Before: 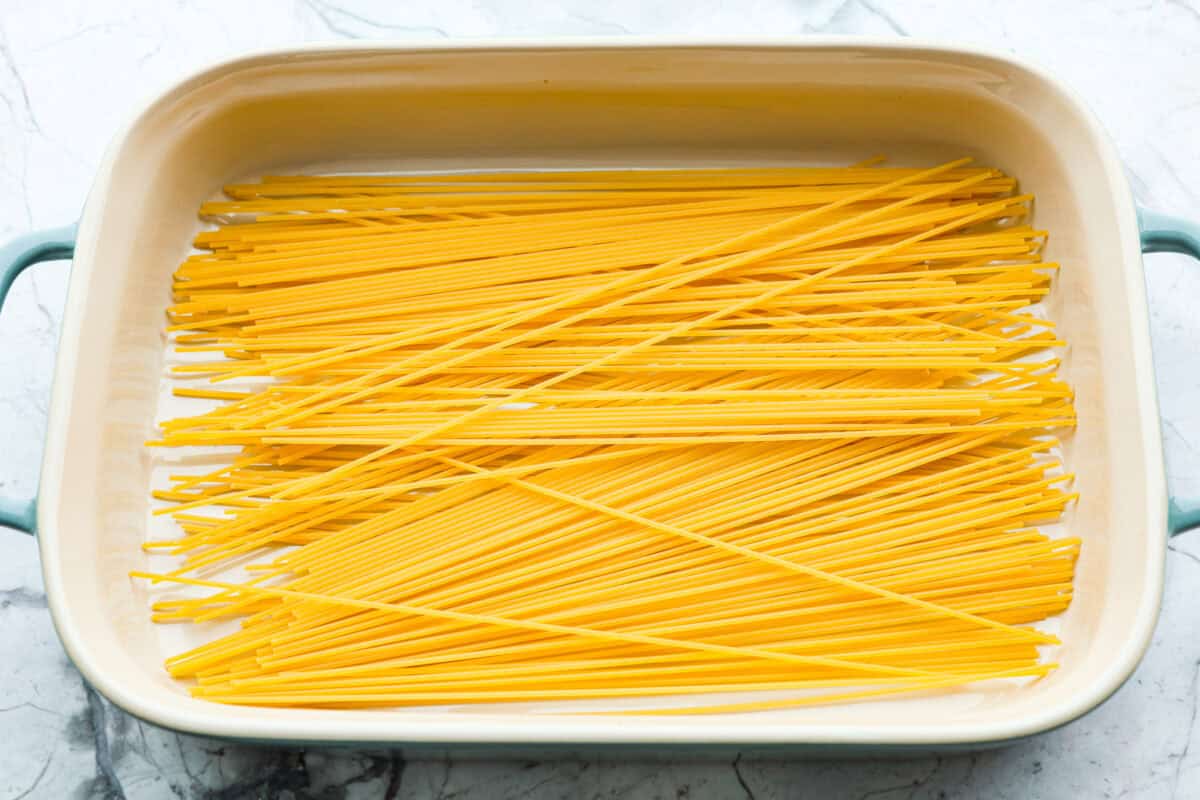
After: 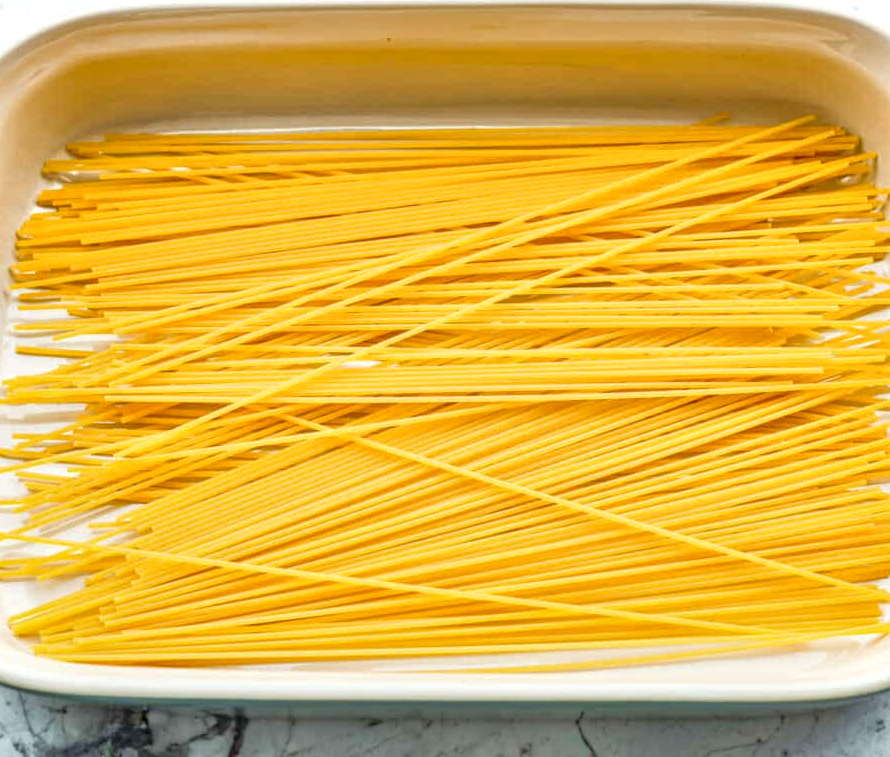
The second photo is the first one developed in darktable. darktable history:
crop and rotate: left 13.15%, top 5.251%, right 12.609%
local contrast: highlights 61%, detail 143%, midtone range 0.428
white balance: emerald 1
tone equalizer: -8 EV 2 EV, -7 EV 2 EV, -6 EV 2 EV, -5 EV 2 EV, -4 EV 2 EV, -3 EV 1.5 EV, -2 EV 1 EV, -1 EV 0.5 EV
